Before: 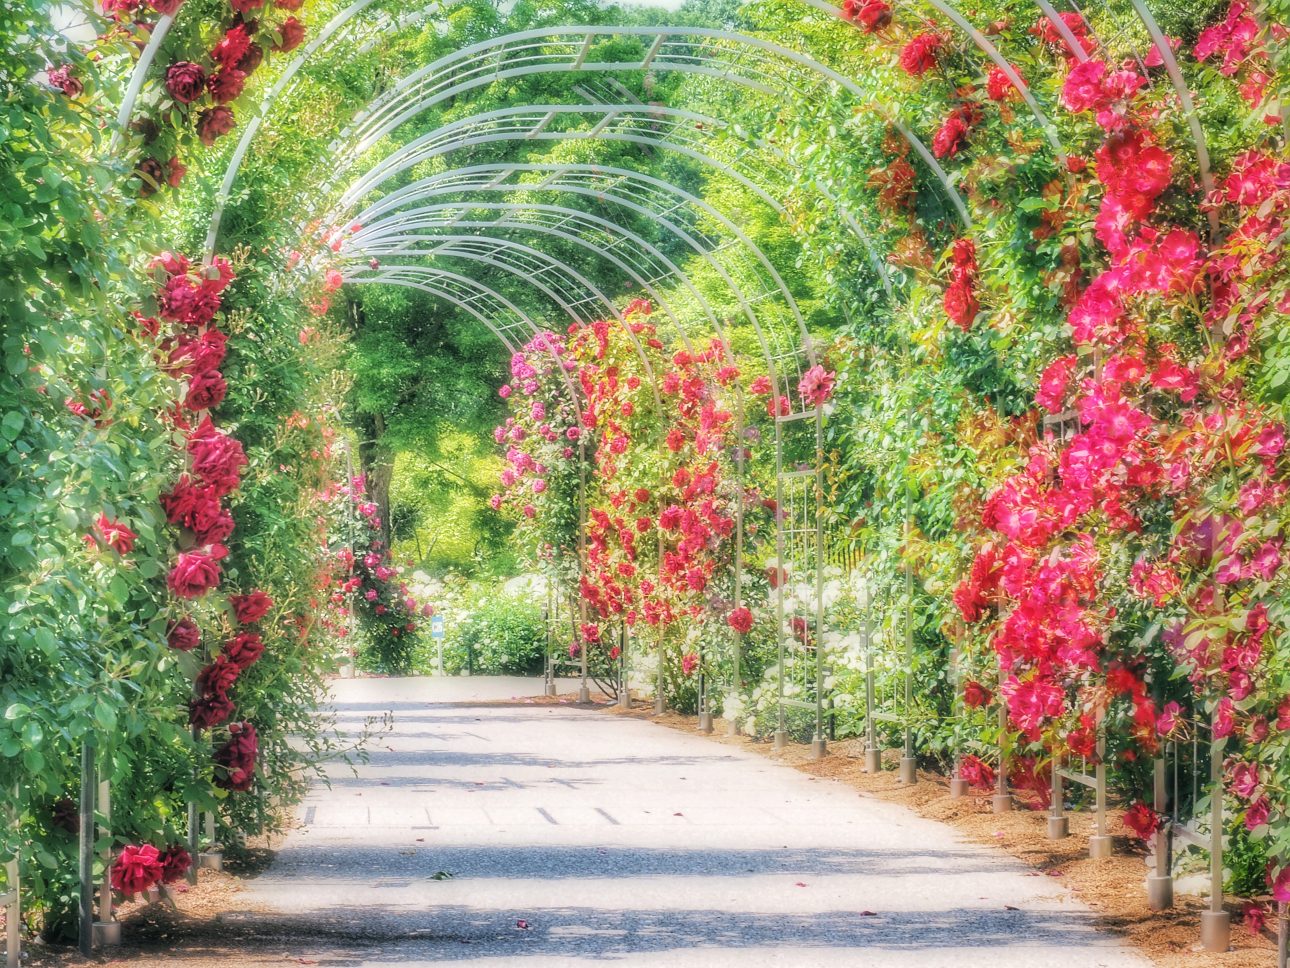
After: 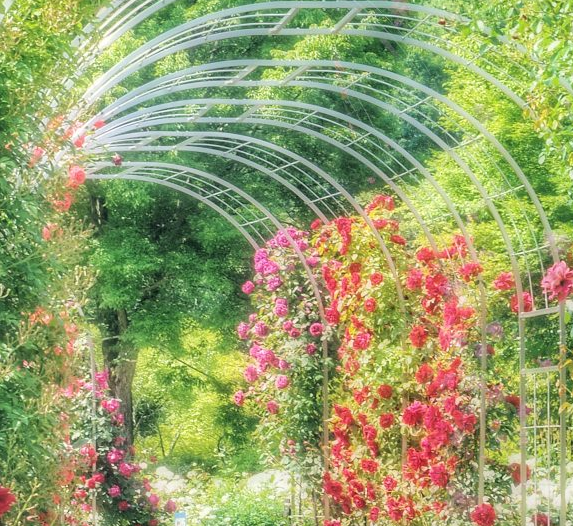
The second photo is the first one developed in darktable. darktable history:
crop: left 19.962%, top 10.788%, right 35.577%, bottom 34.827%
